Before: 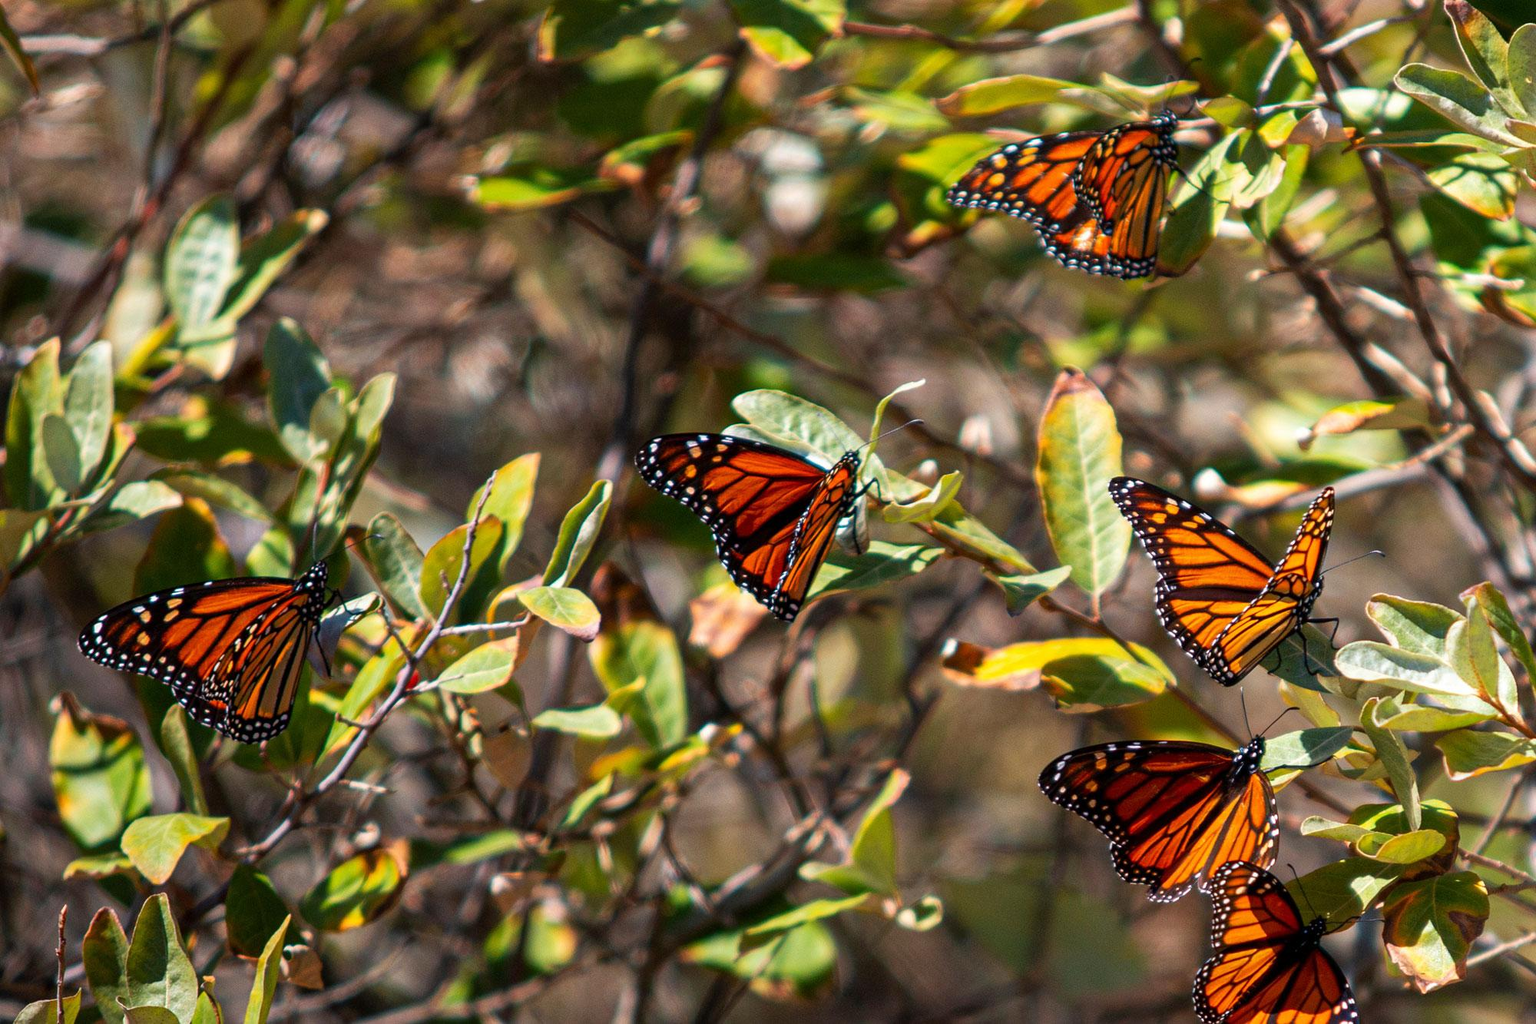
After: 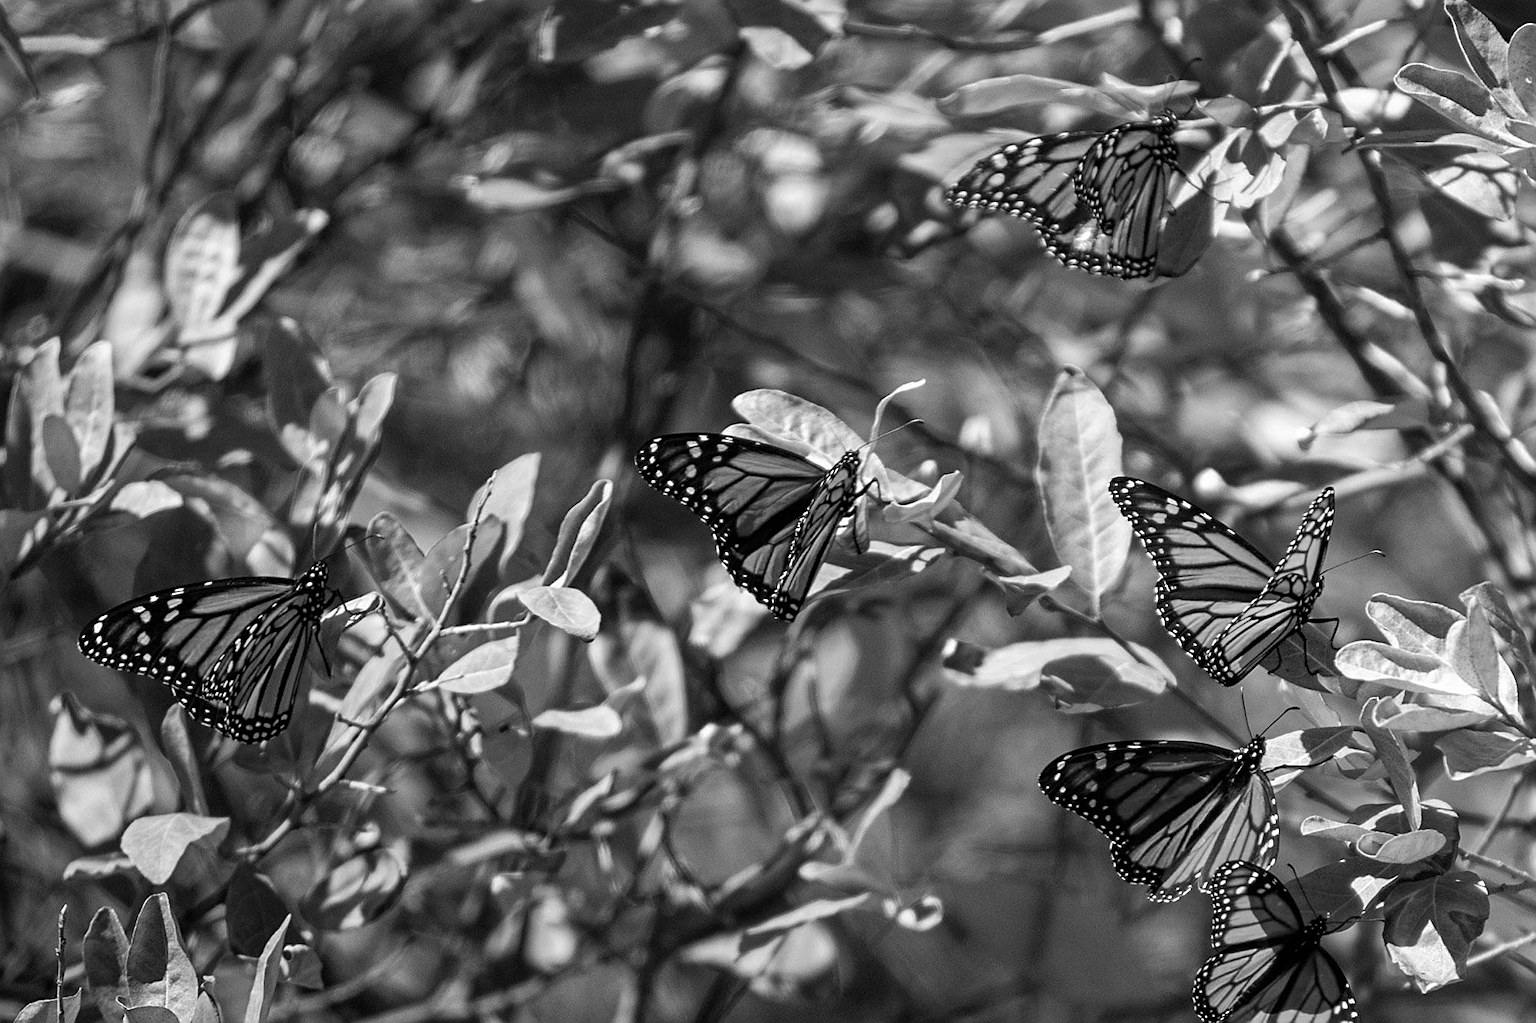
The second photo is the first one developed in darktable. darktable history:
white balance: red 0.978, blue 0.999
sharpen: on, module defaults
color contrast: green-magenta contrast 0, blue-yellow contrast 0
